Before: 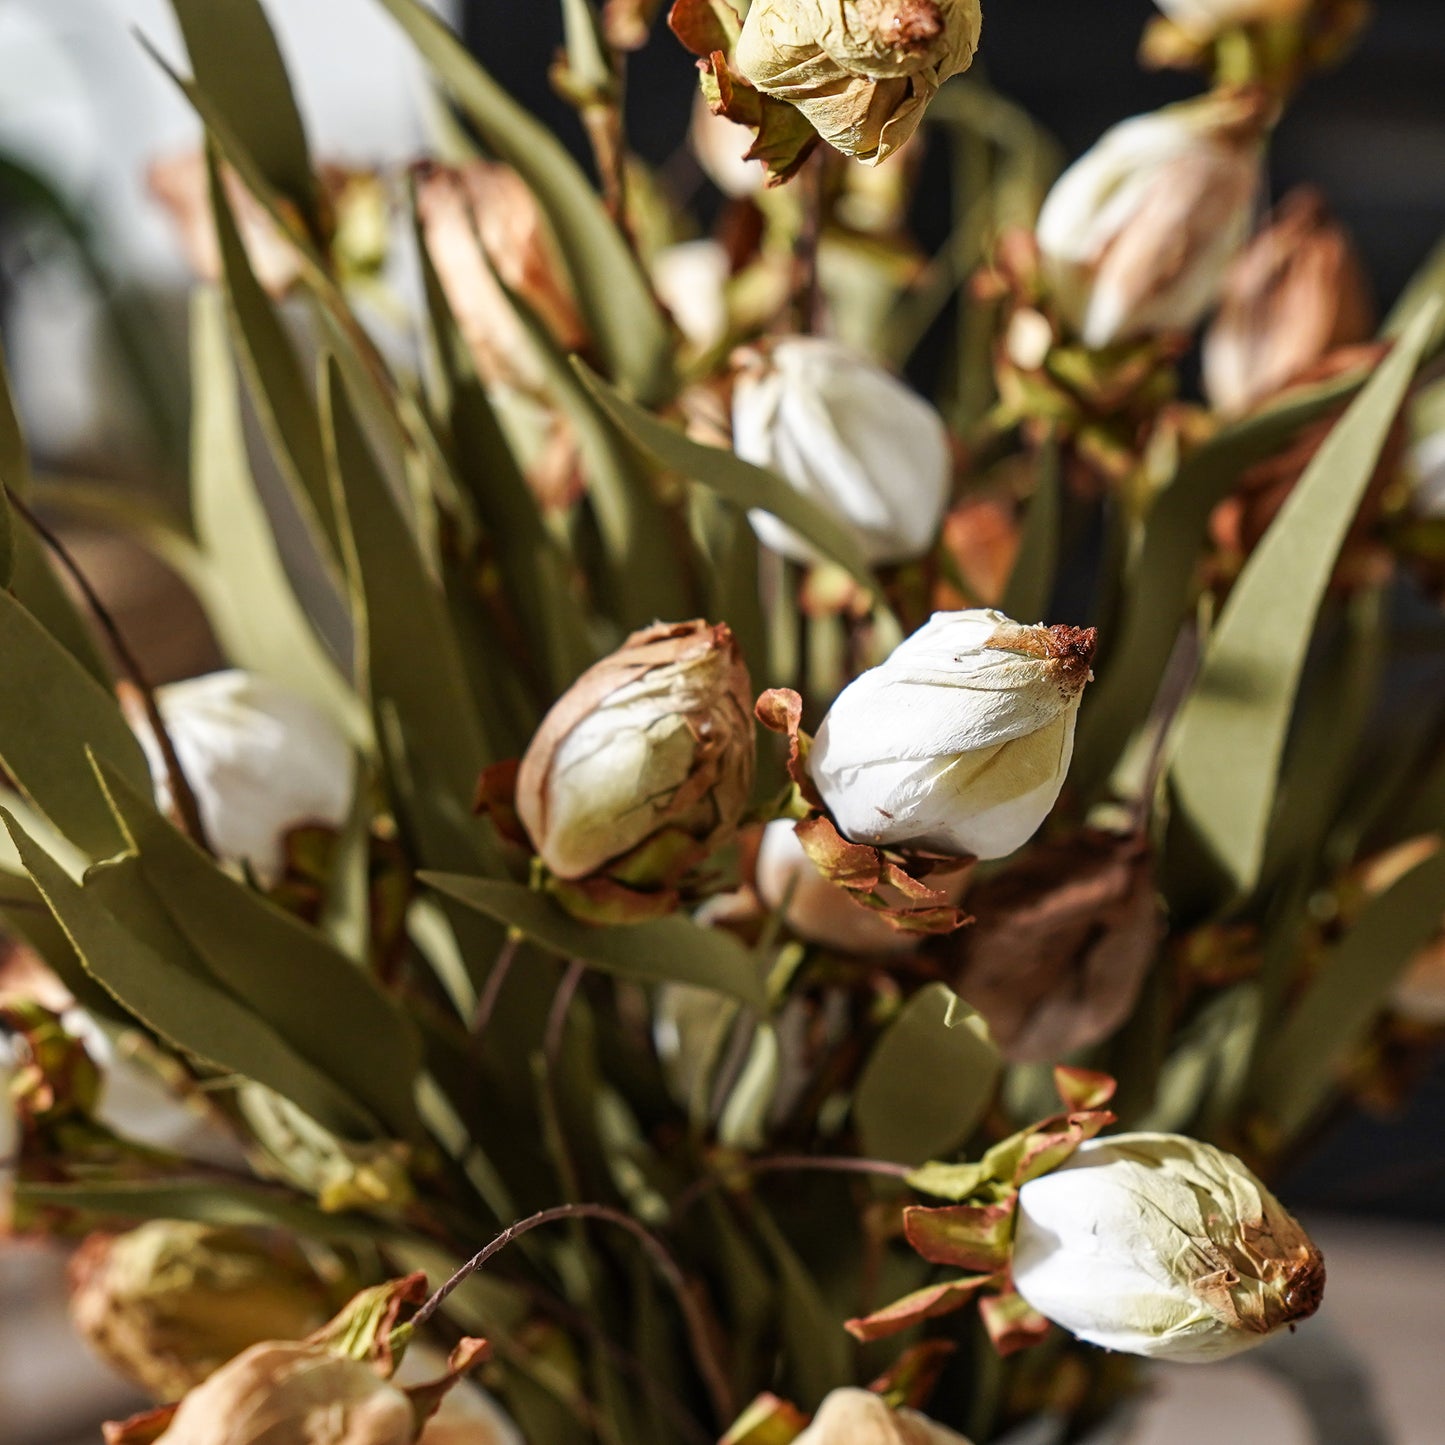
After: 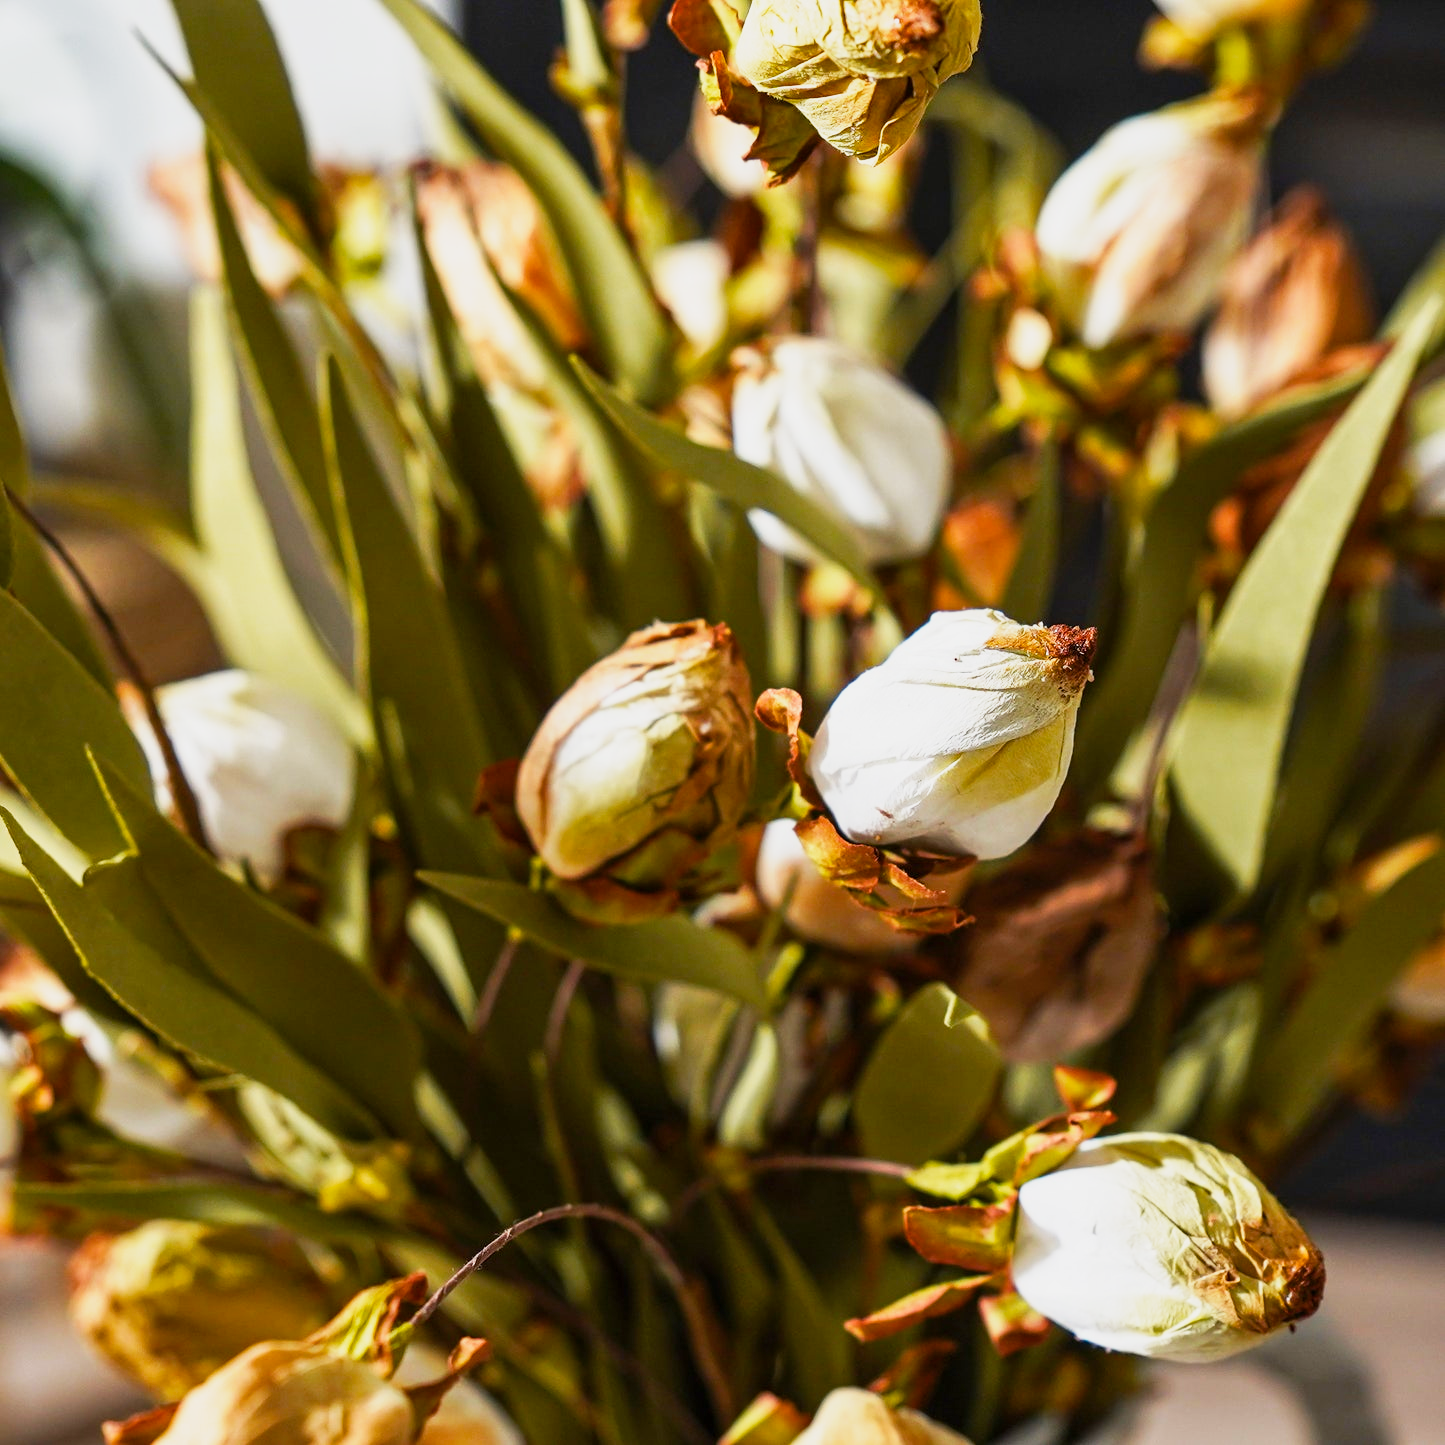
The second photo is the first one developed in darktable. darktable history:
base curve: curves: ch0 [(0, 0) (0.088, 0.125) (0.176, 0.251) (0.354, 0.501) (0.613, 0.749) (1, 0.877)], preserve colors none
color balance rgb: perceptual saturation grading › global saturation 25%, global vibrance 20%
